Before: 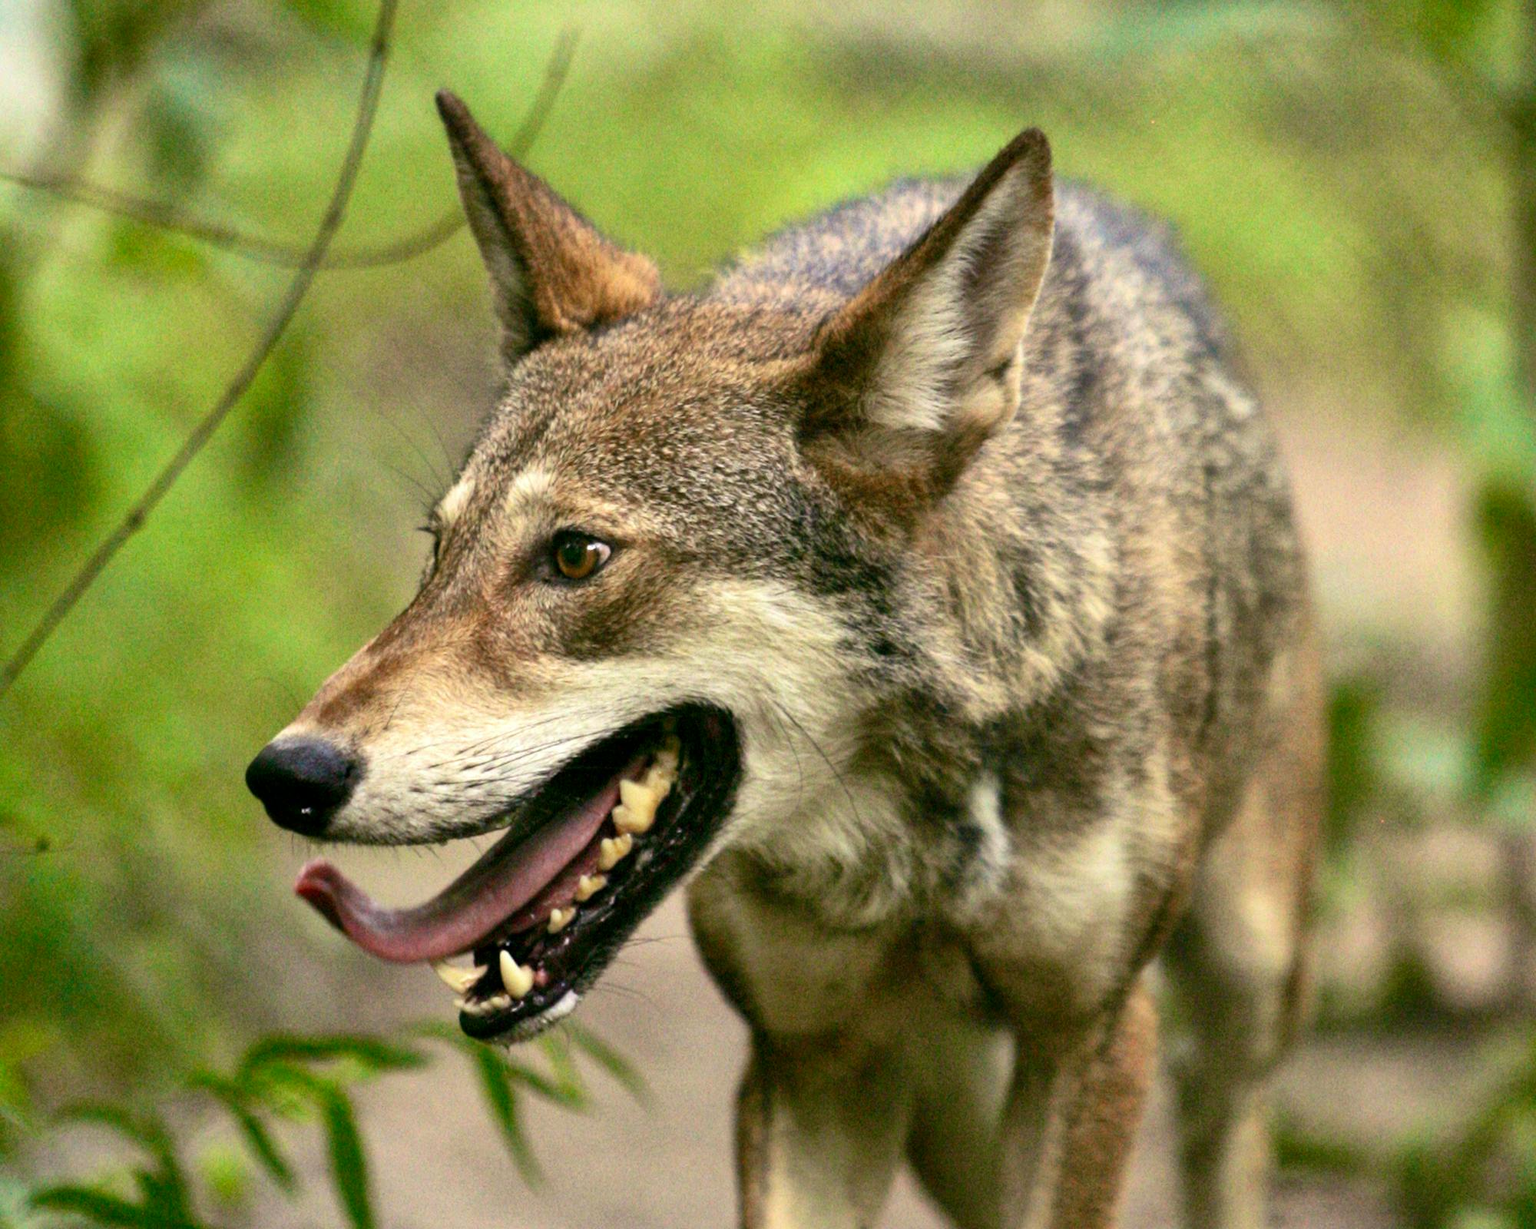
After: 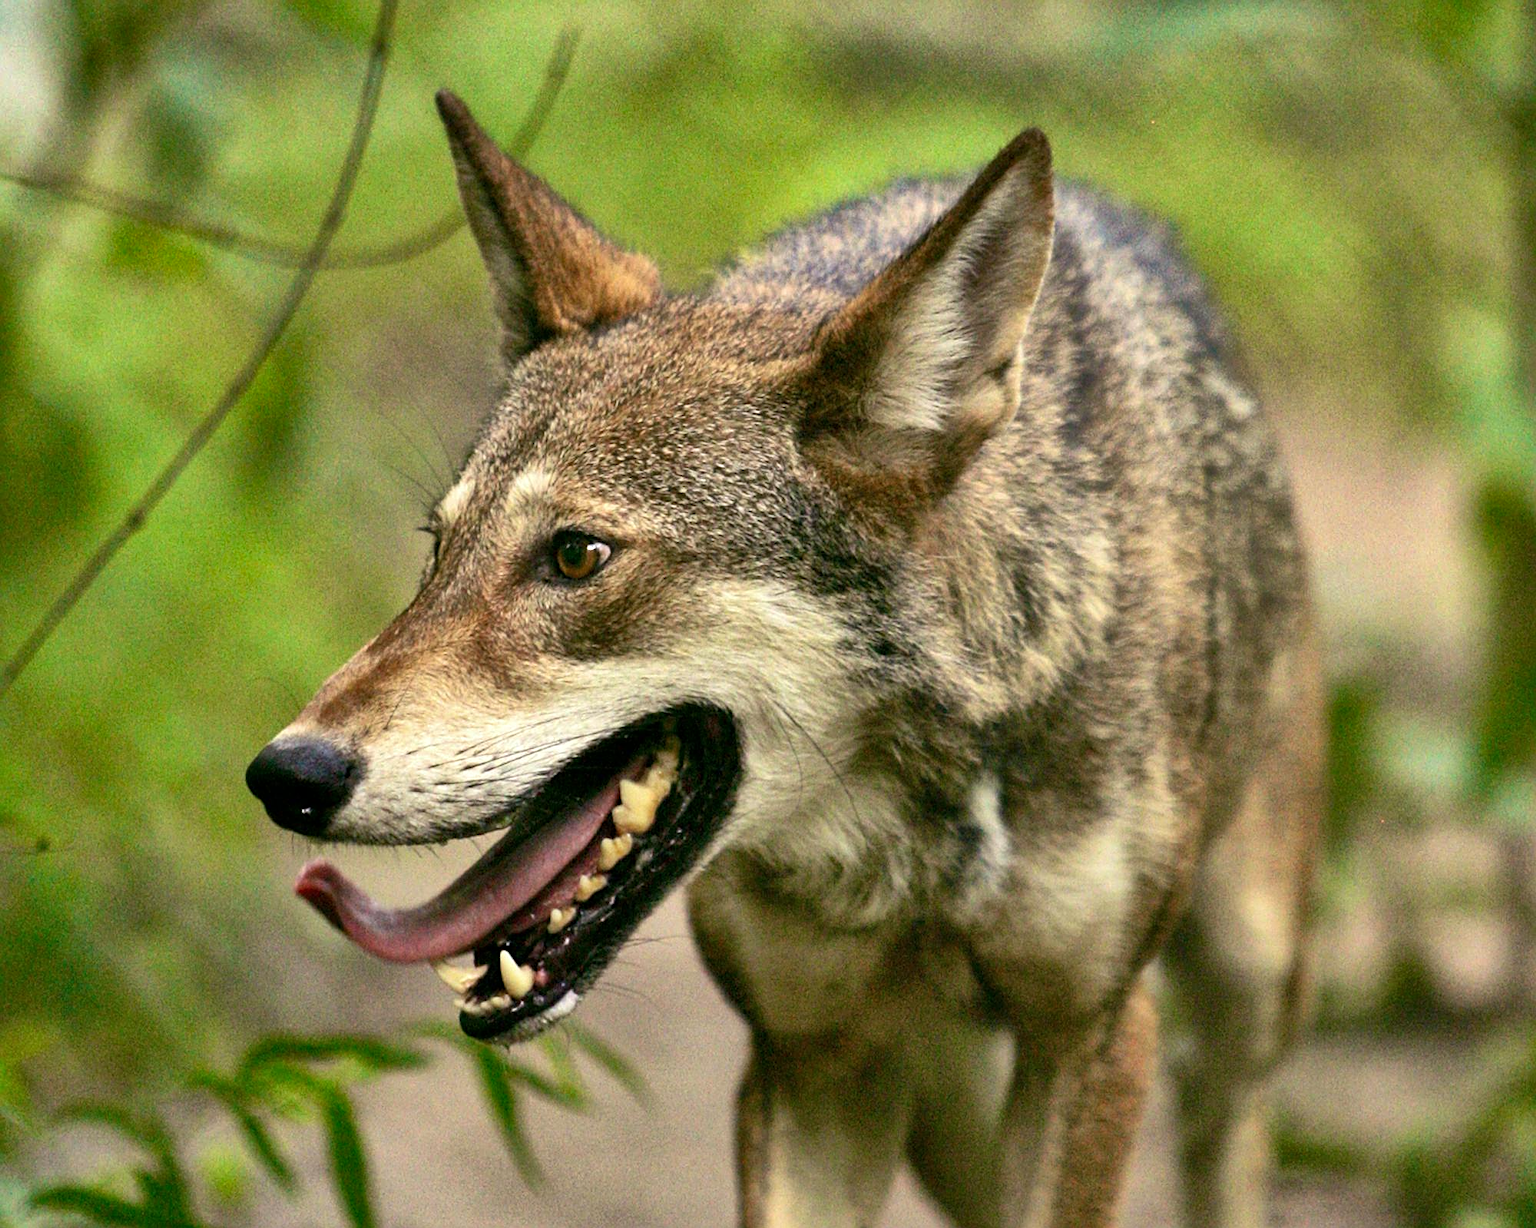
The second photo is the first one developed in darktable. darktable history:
sharpen: on, module defaults
shadows and highlights: radius 109.61, shadows 41.18, highlights -72.26, low approximation 0.01, soften with gaussian
